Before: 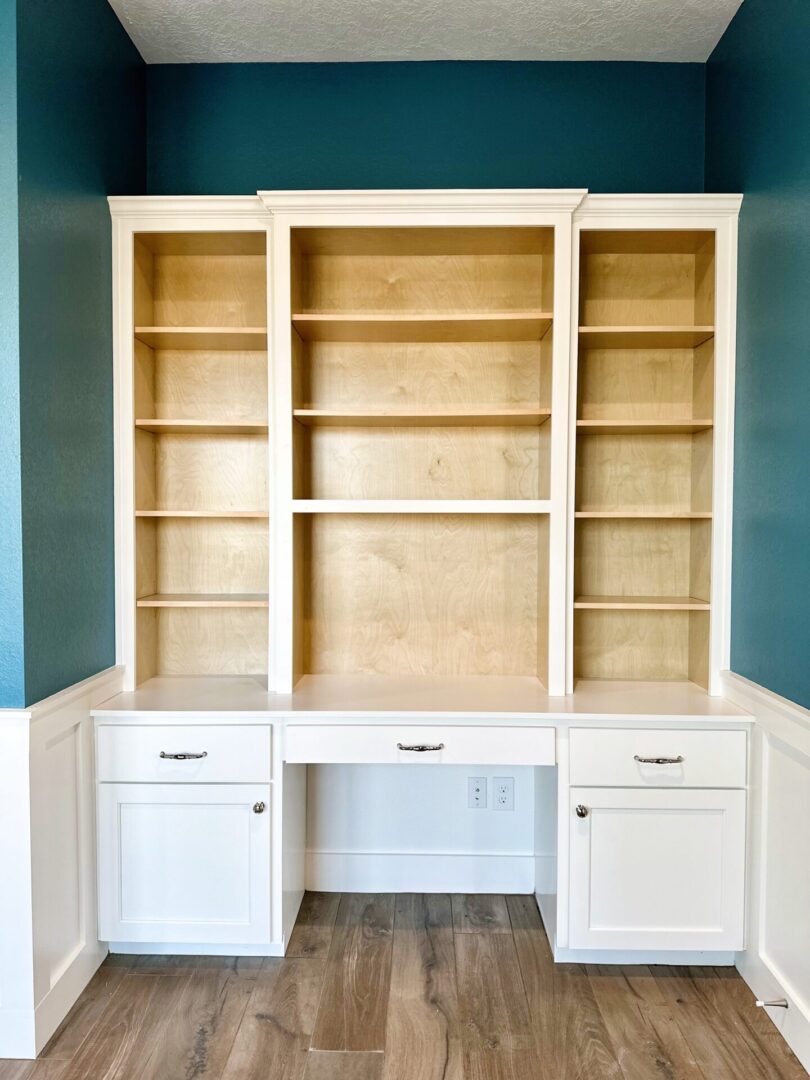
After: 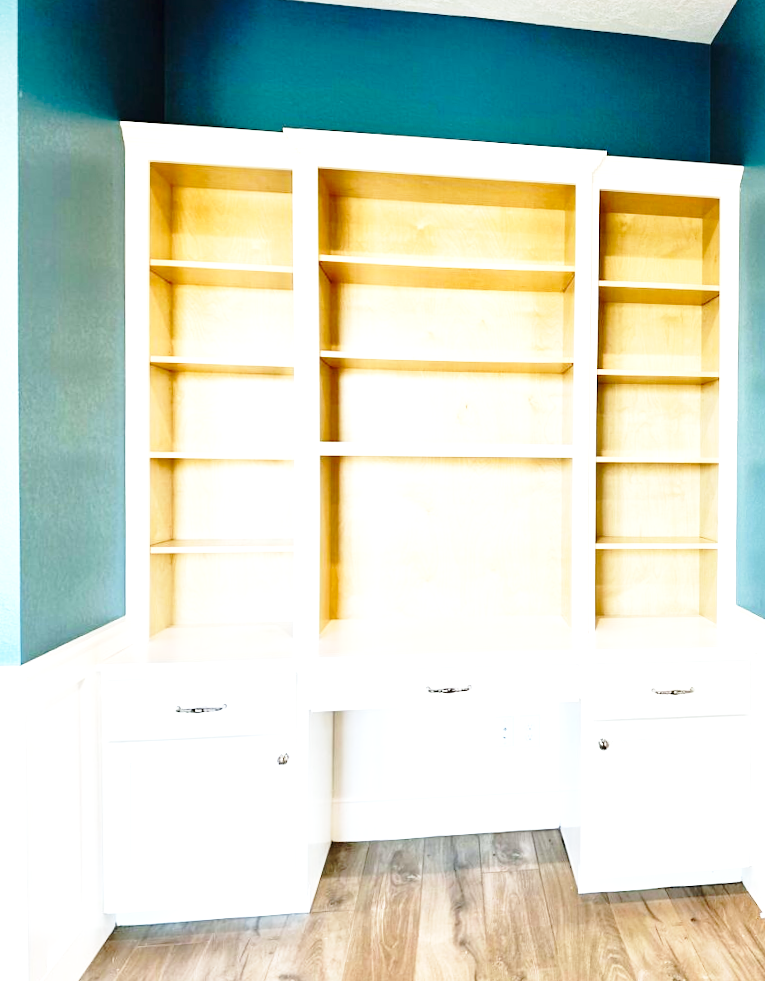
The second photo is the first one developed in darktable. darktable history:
white balance: red 0.982, blue 1.018
base curve: curves: ch0 [(0, 0) (0.028, 0.03) (0.121, 0.232) (0.46, 0.748) (0.859, 0.968) (1, 1)], preserve colors none
crop: right 4.126%, bottom 0.031%
rotate and perspective: rotation -0.013°, lens shift (vertical) -0.027, lens shift (horizontal) 0.178, crop left 0.016, crop right 0.989, crop top 0.082, crop bottom 0.918
exposure: black level correction 0, exposure 0.95 EV, compensate exposure bias true, compensate highlight preservation false
